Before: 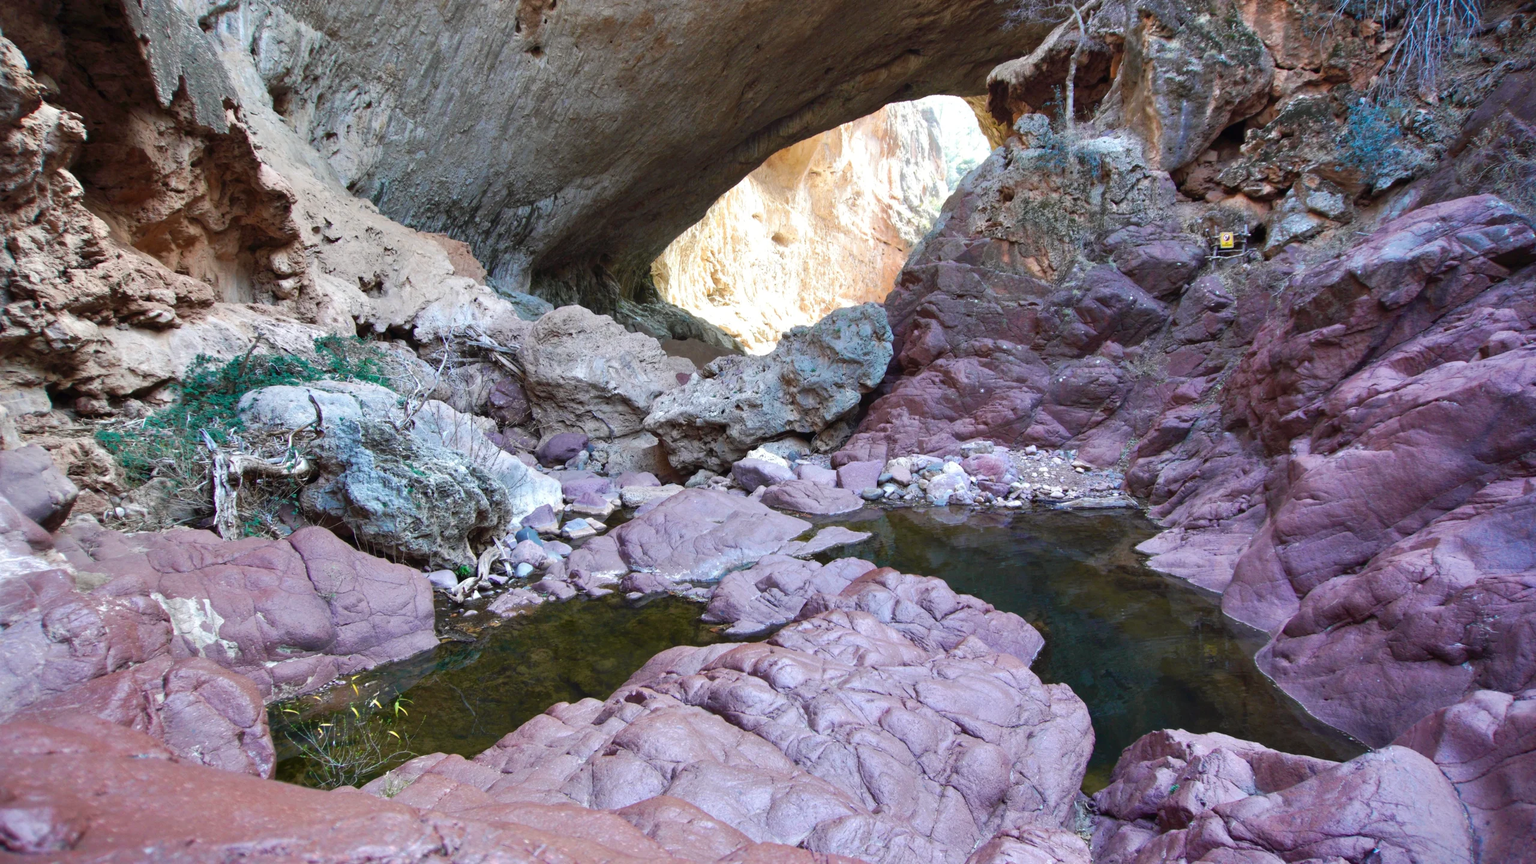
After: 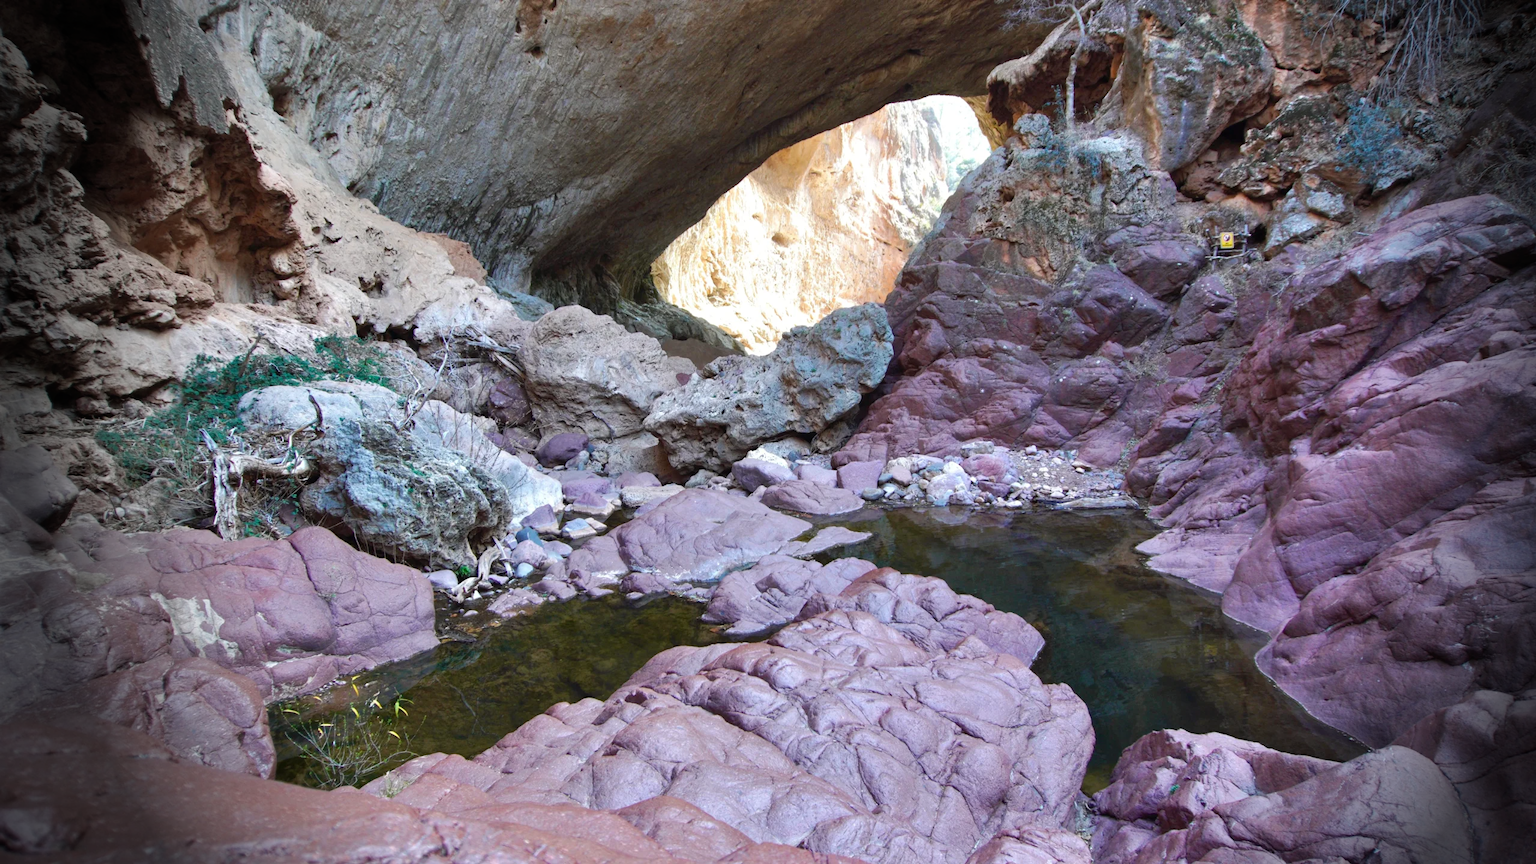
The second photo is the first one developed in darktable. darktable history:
shadows and highlights: shadows 37.27, highlights -28.18, soften with gaussian
vignetting: fall-off start 76.42%, fall-off radius 27.36%, brightness -0.872, center (0.037, -0.09), width/height ratio 0.971
